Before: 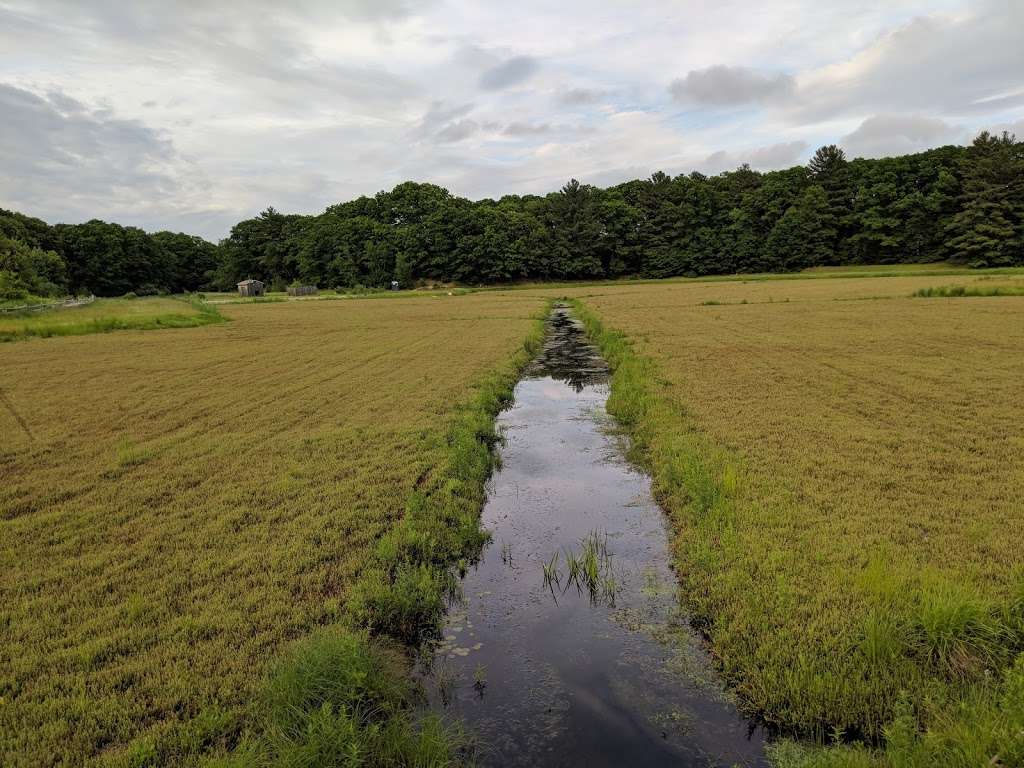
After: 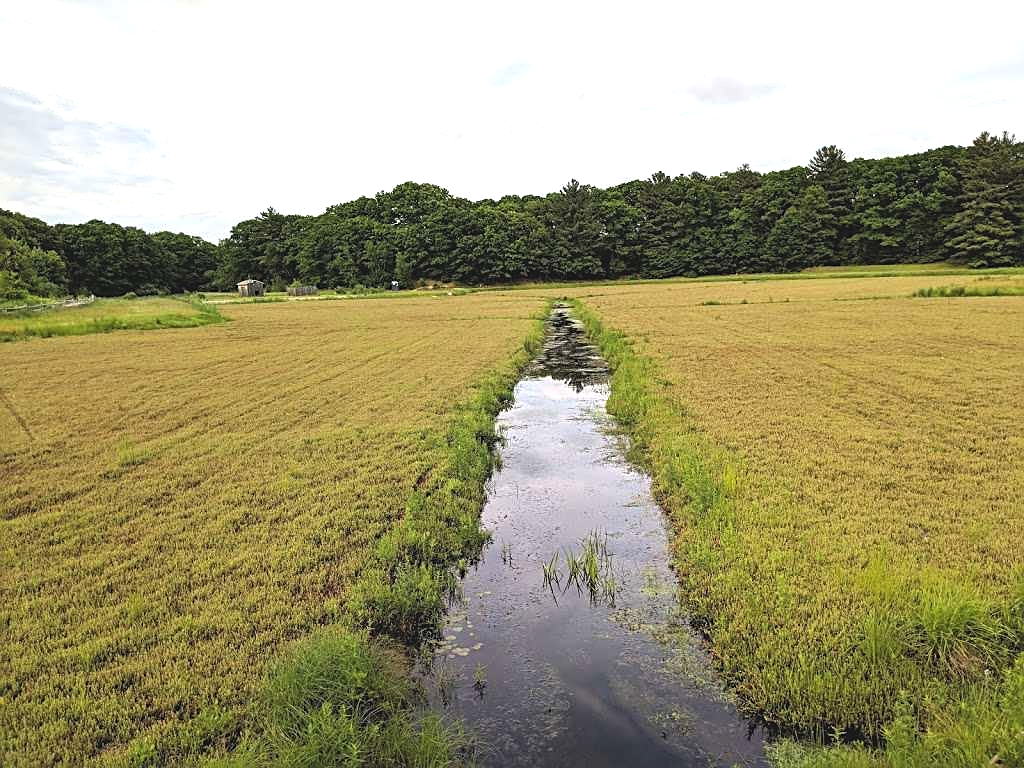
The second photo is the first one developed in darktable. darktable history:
exposure: black level correction -0.005, exposure 1.006 EV, compensate highlight preservation false
tone equalizer: on, module defaults
sharpen: on, module defaults
